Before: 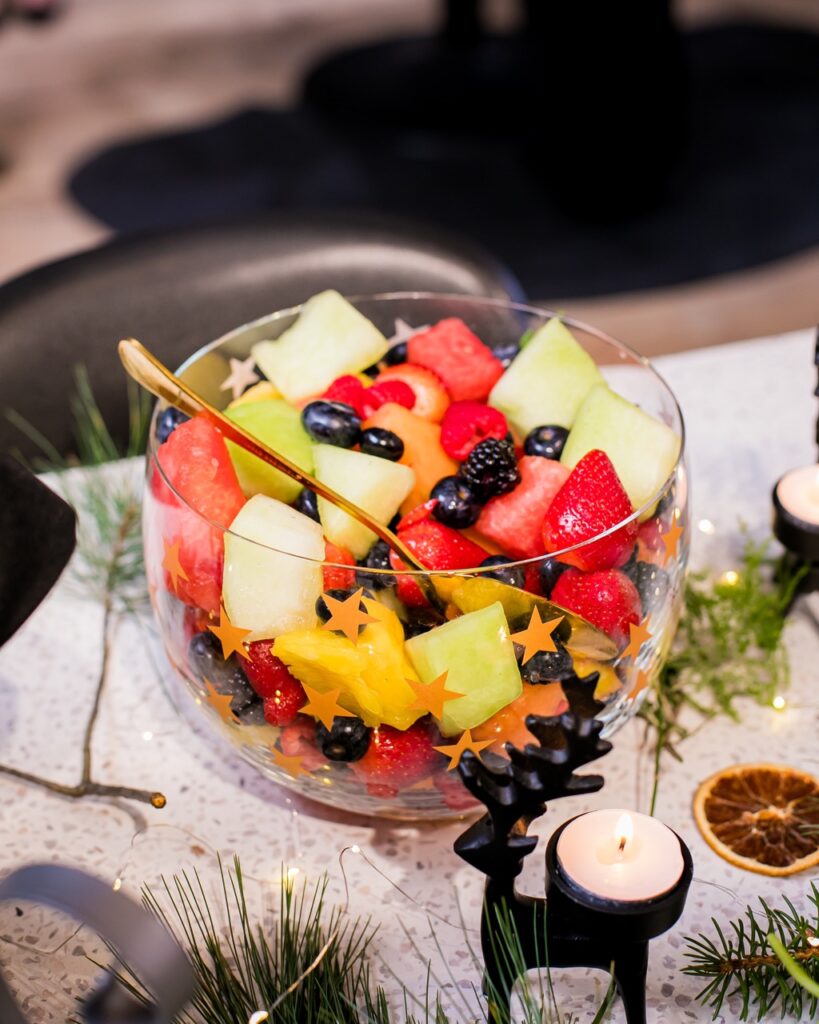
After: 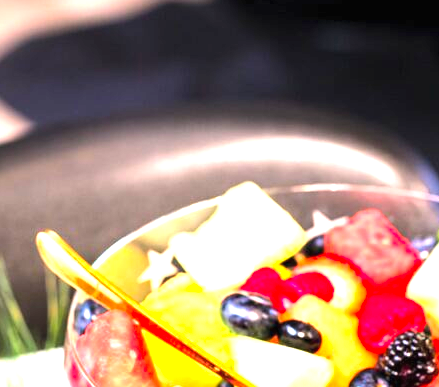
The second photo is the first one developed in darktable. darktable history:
tone equalizer: -8 EV -0.417 EV, -7 EV -0.389 EV, -6 EV -0.333 EV, -5 EV -0.222 EV, -3 EV 0.222 EV, -2 EV 0.333 EV, -1 EV 0.389 EV, +0 EV 0.417 EV, edges refinement/feathering 500, mask exposure compensation -1.57 EV, preserve details no
exposure: black level correction 0, exposure 1.45 EV, compensate exposure bias true, compensate highlight preservation false
crop: left 10.121%, top 10.631%, right 36.218%, bottom 51.526%
contrast brightness saturation: brightness 0.09, saturation 0.19
